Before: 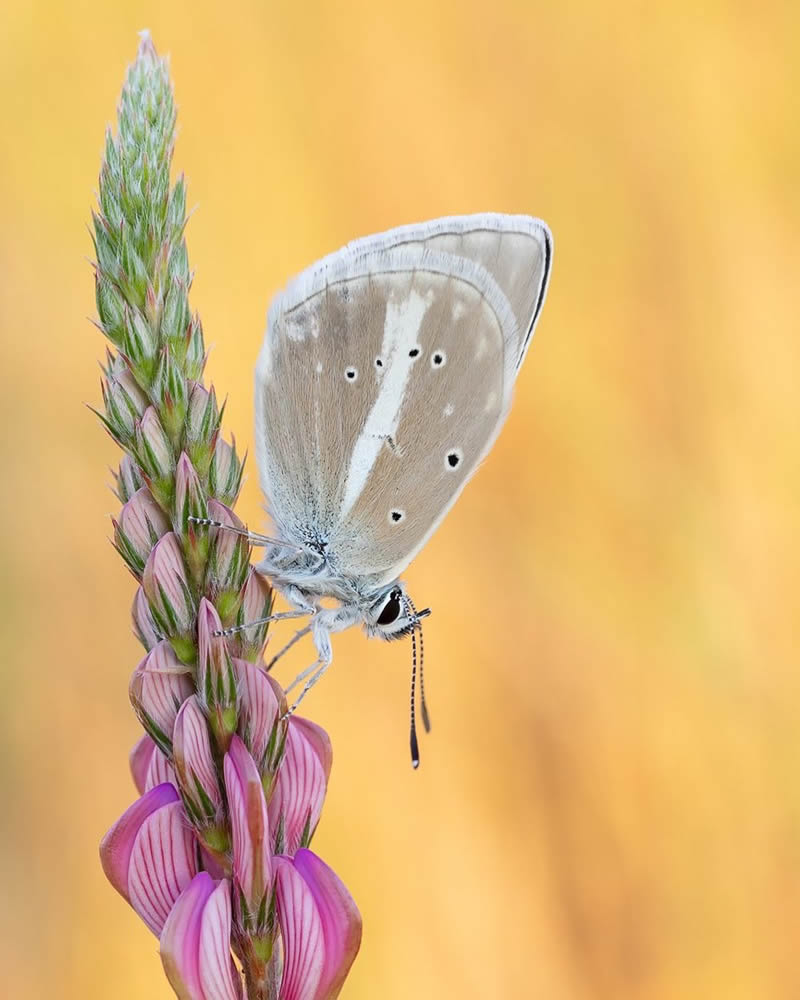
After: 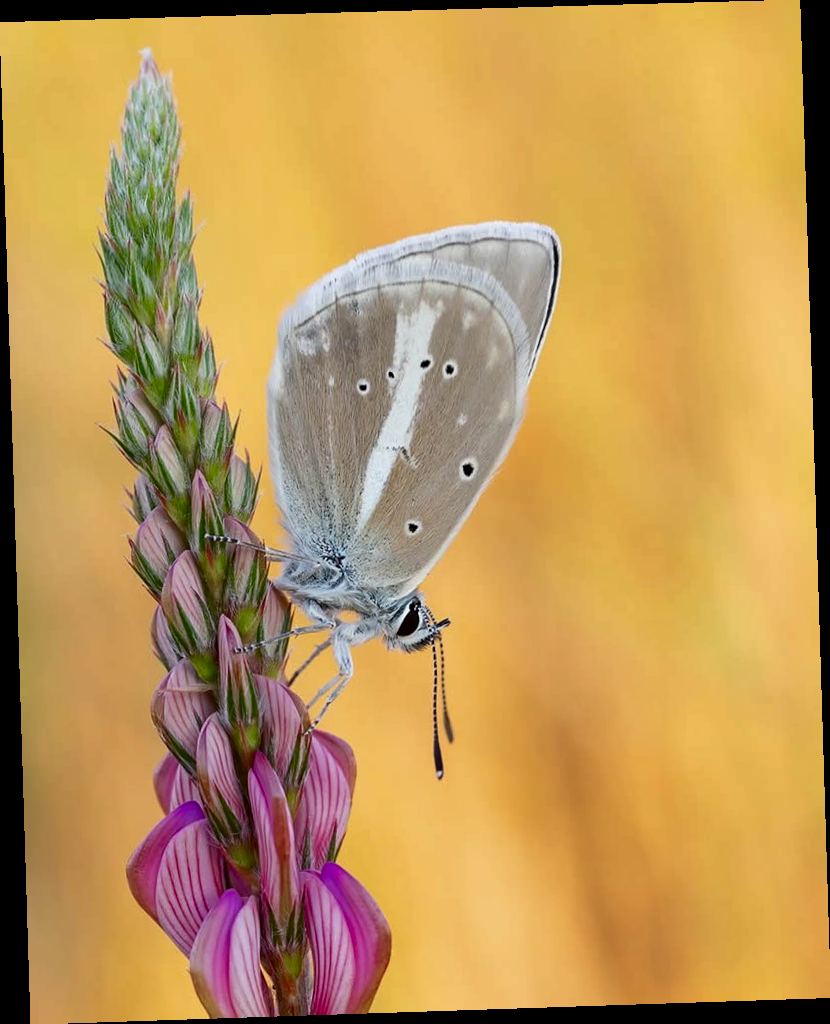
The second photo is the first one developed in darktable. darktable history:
contrast brightness saturation: brightness -0.2, saturation 0.08
rotate and perspective: rotation -1.77°, lens shift (horizontal) 0.004, automatic cropping off
